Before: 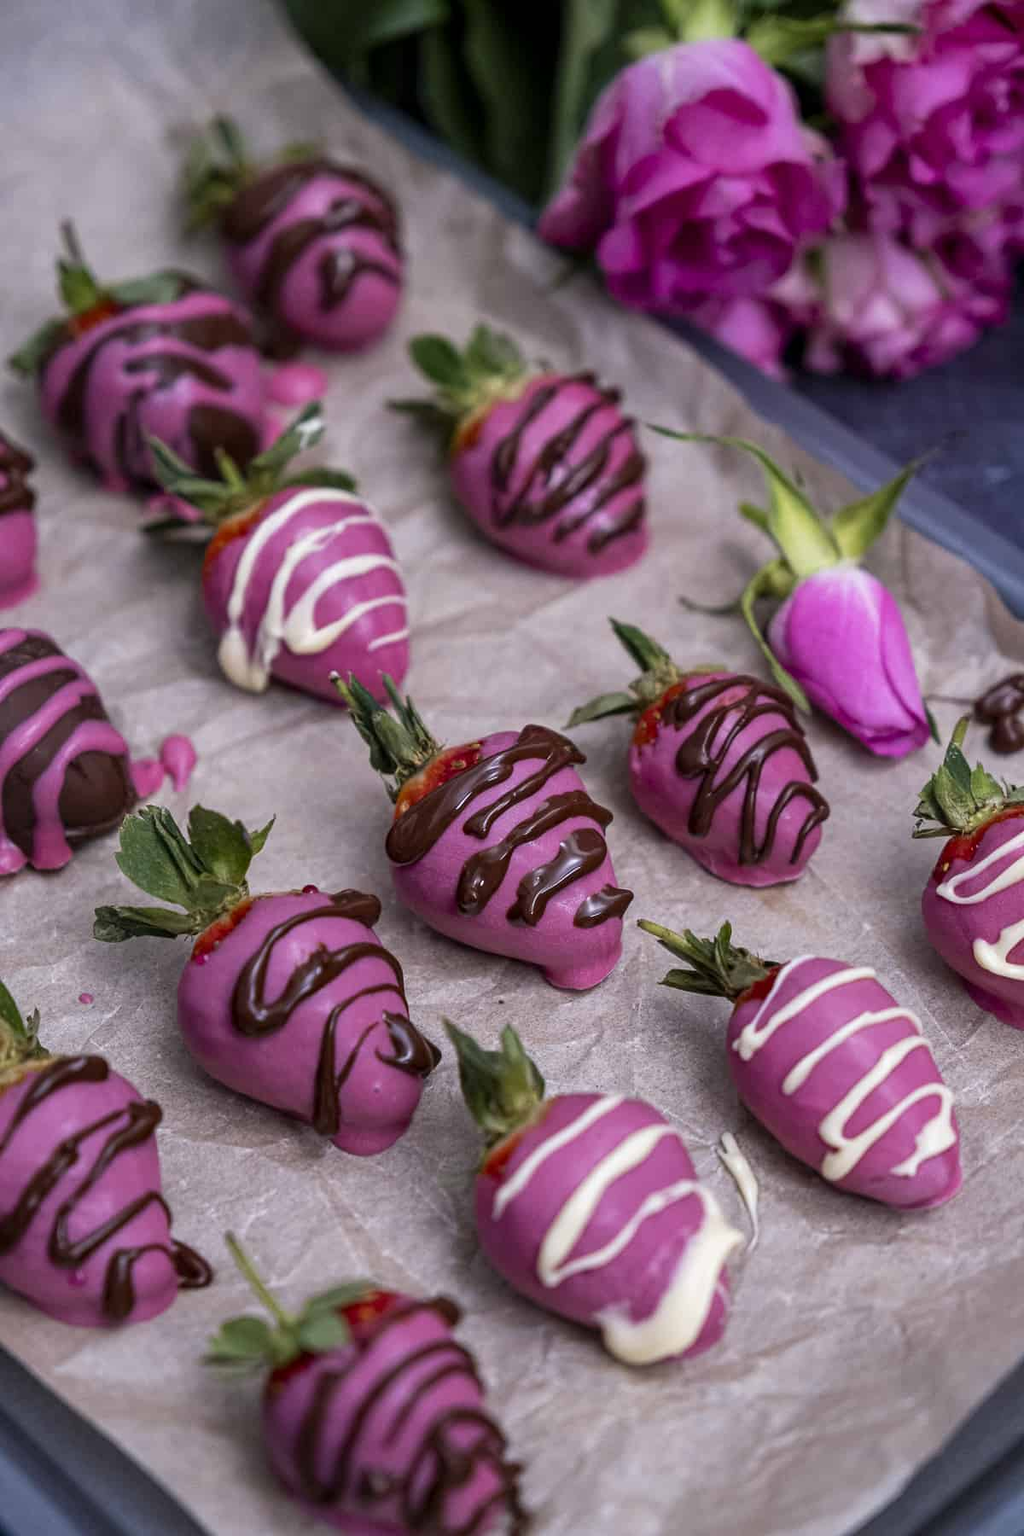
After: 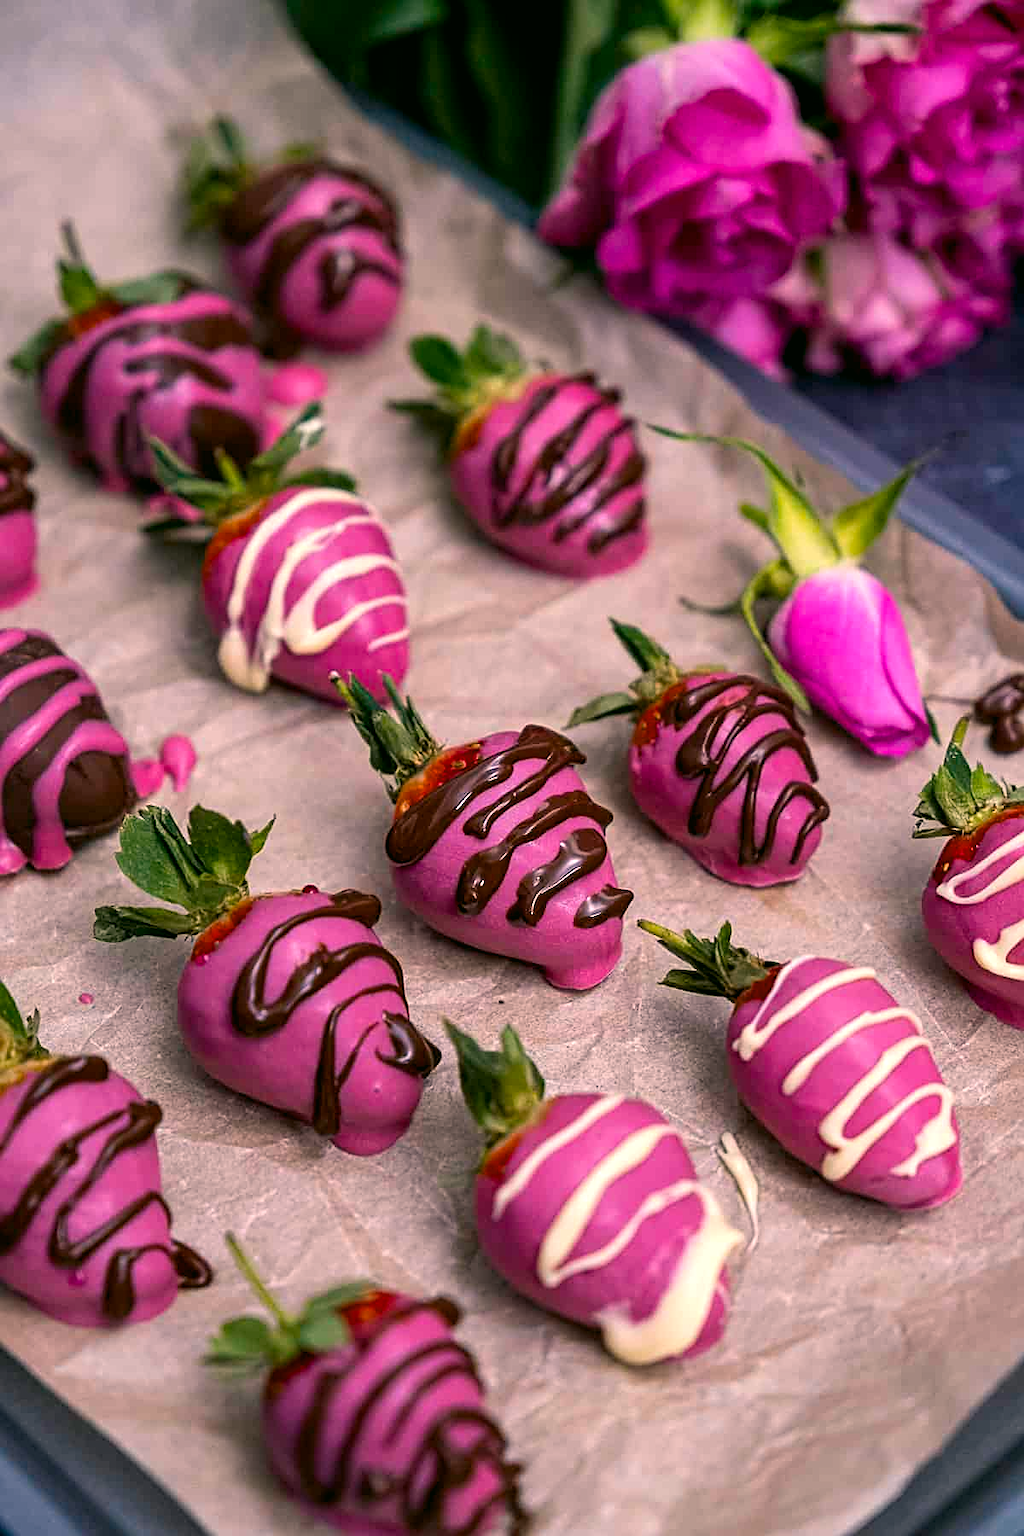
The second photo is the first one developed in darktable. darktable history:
exposure: exposure 0.294 EV, compensate exposure bias true, compensate highlight preservation false
color balance rgb: shadows lift › luminance -19.646%, highlights gain › chroma 2.865%, highlights gain › hue 62.18°, perceptual saturation grading › global saturation 19.937%, global vibrance 9.664%
sharpen: radius 1.979
color correction: highlights a* 4.12, highlights b* 4.95, shadows a* -7.39, shadows b* 4.77
